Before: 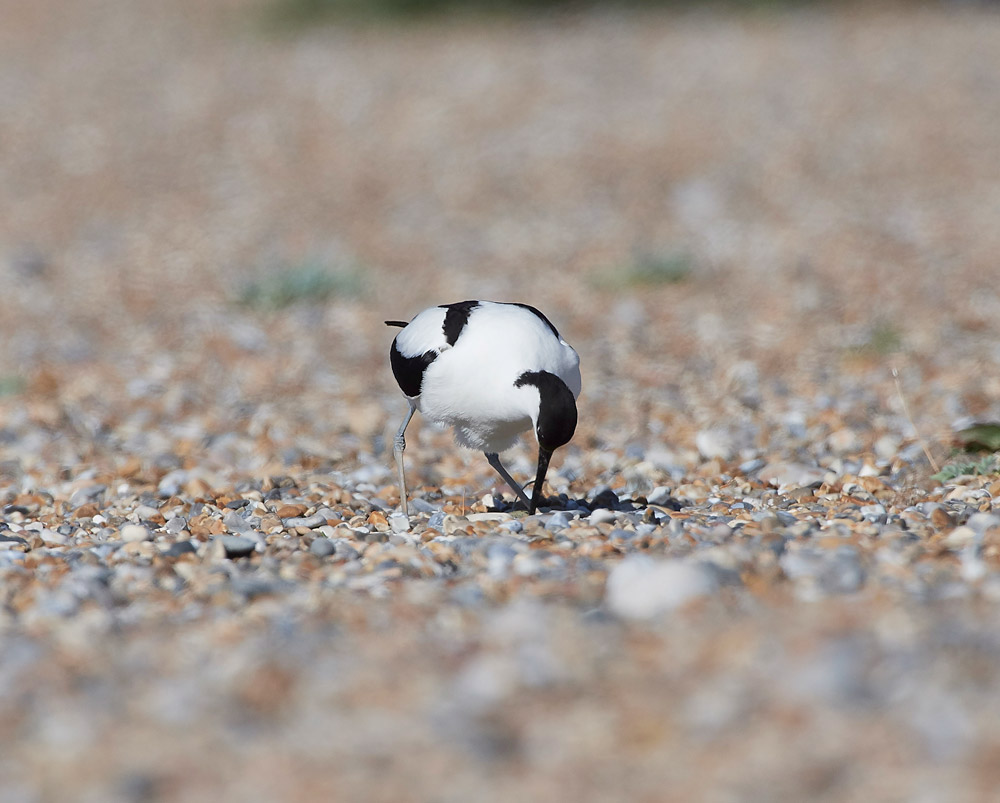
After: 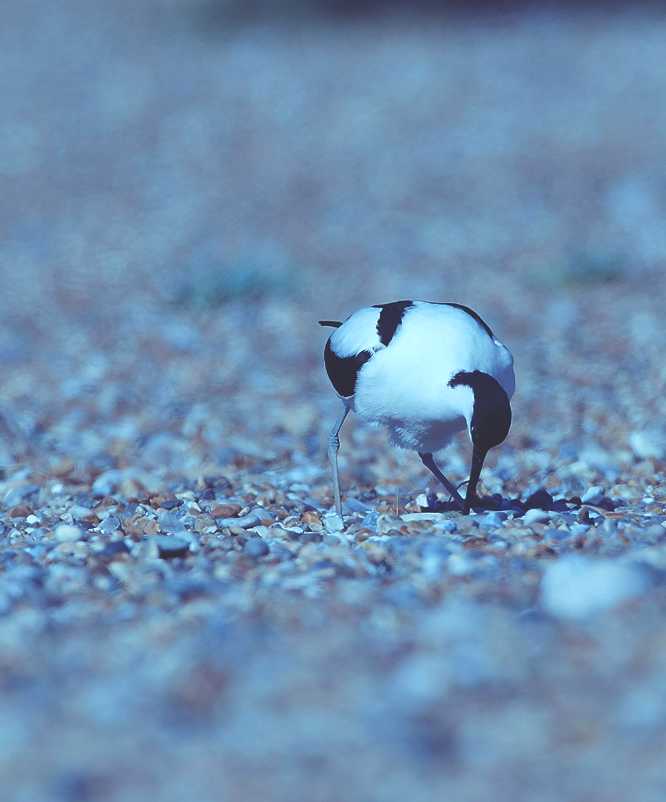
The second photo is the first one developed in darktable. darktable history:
rgb curve: curves: ch0 [(0, 0.186) (0.314, 0.284) (0.576, 0.466) (0.805, 0.691) (0.936, 0.886)]; ch1 [(0, 0.186) (0.314, 0.284) (0.581, 0.534) (0.771, 0.746) (0.936, 0.958)]; ch2 [(0, 0.216) (0.275, 0.39) (1, 1)], mode RGB, independent channels, compensate middle gray true, preserve colors none
white balance: red 0.967, blue 1.119, emerald 0.756
crop and rotate: left 6.617%, right 26.717%
